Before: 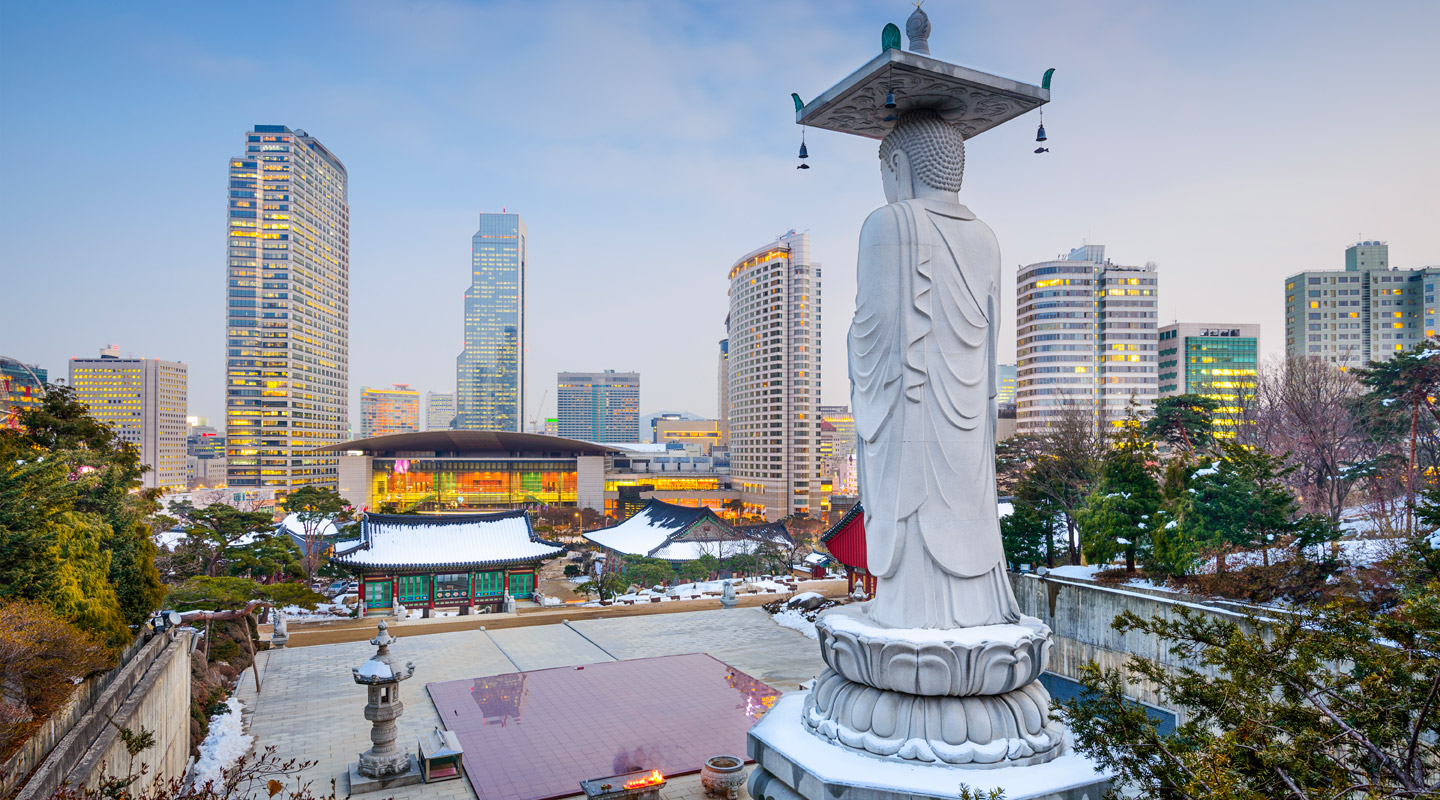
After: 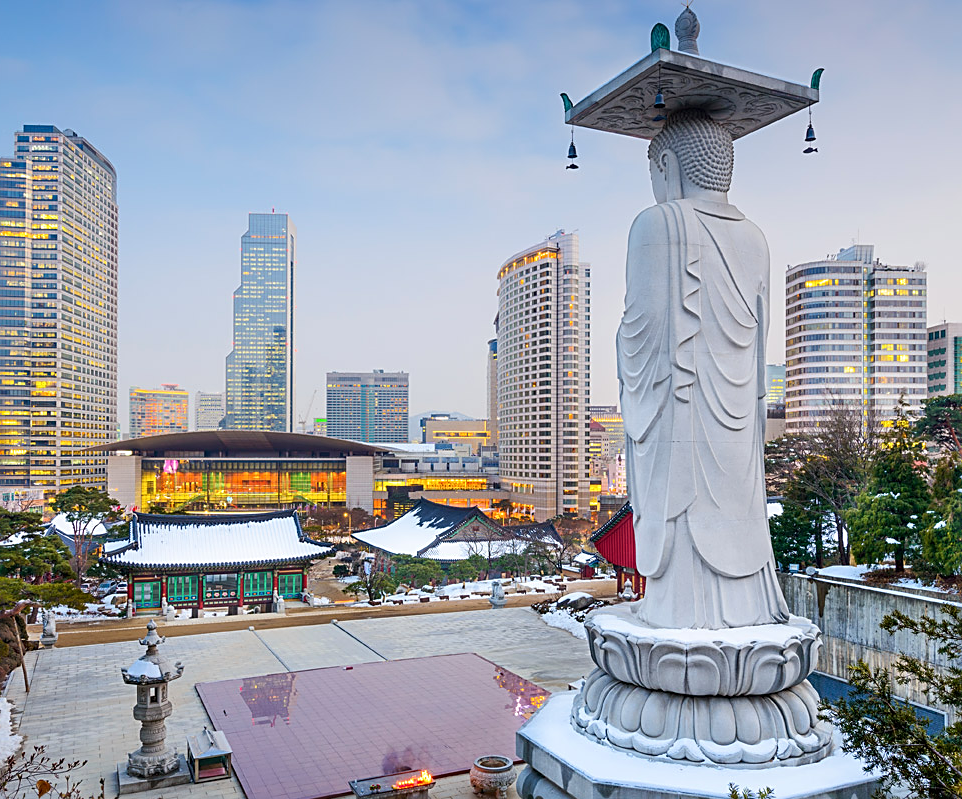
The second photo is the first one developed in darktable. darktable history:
sharpen: on, module defaults
crop and rotate: left 16.085%, right 17.057%
